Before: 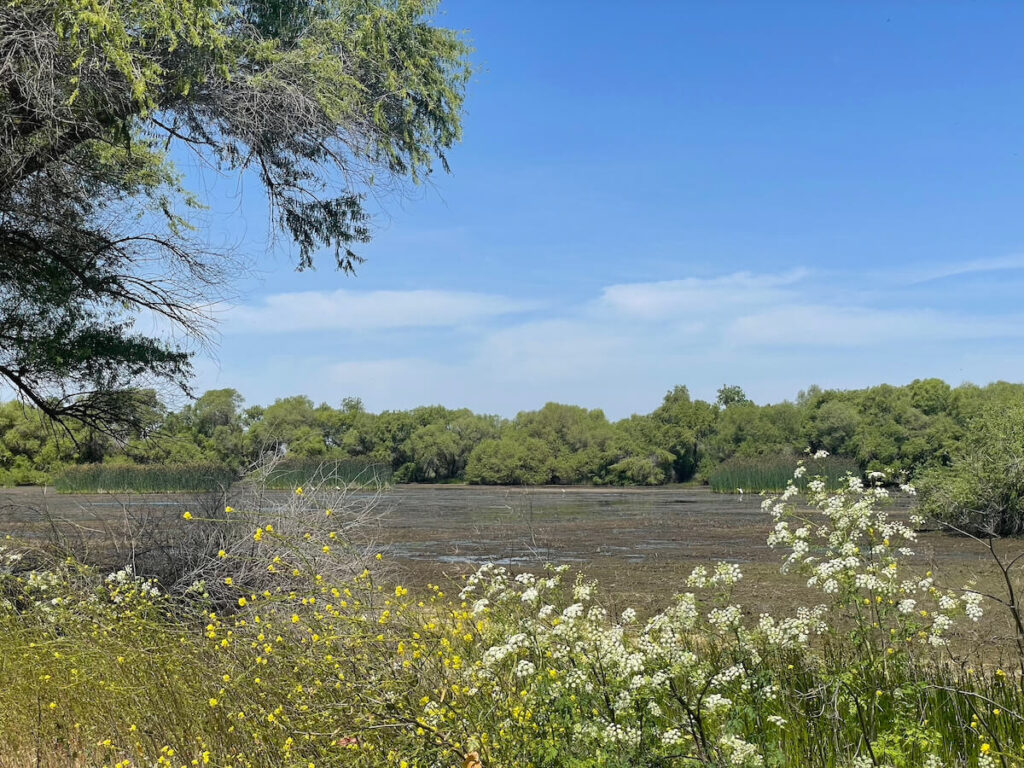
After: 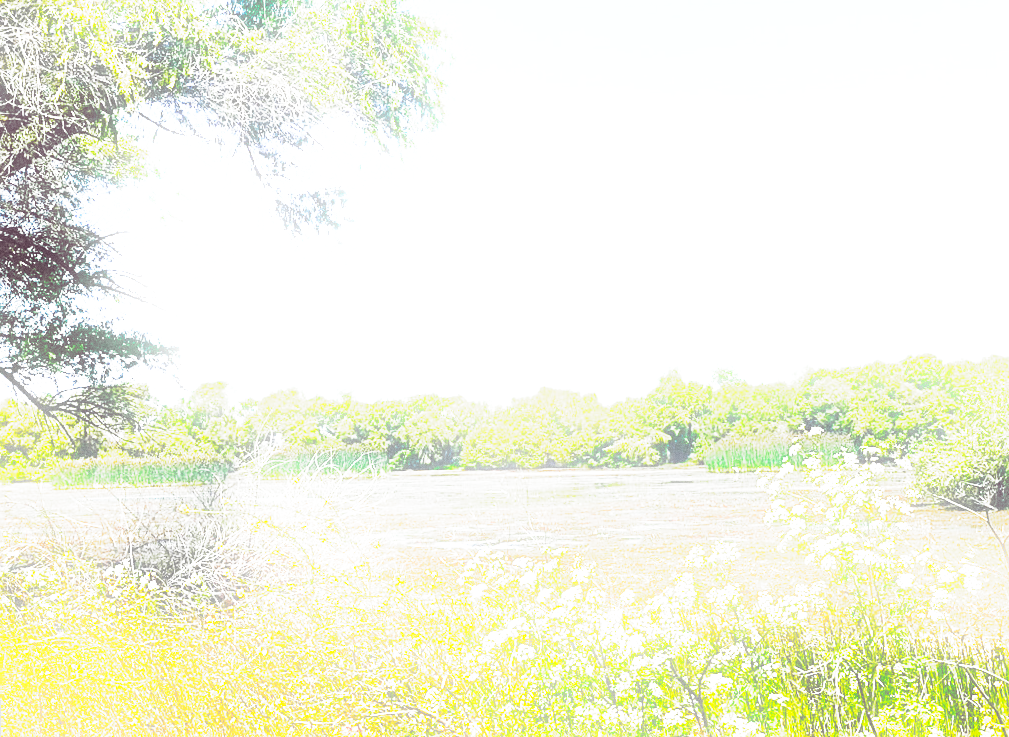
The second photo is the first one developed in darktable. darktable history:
base curve: curves: ch0 [(0, 0.015) (0.085, 0.116) (0.134, 0.298) (0.19, 0.545) (0.296, 0.764) (0.599, 0.982) (1, 1)], preserve colors none
grain: coarseness 22.88 ISO
sharpen: on, module defaults
bloom: size 5%, threshold 95%, strength 15%
split-toning: shadows › hue 316.8°, shadows › saturation 0.47, highlights › hue 201.6°, highlights › saturation 0, balance -41.97, compress 28.01%
rotate and perspective: rotation -1.42°, crop left 0.016, crop right 0.984, crop top 0.035, crop bottom 0.965
exposure: black level correction 0, exposure 1.3 EV, compensate exposure bias true, compensate highlight preservation false
